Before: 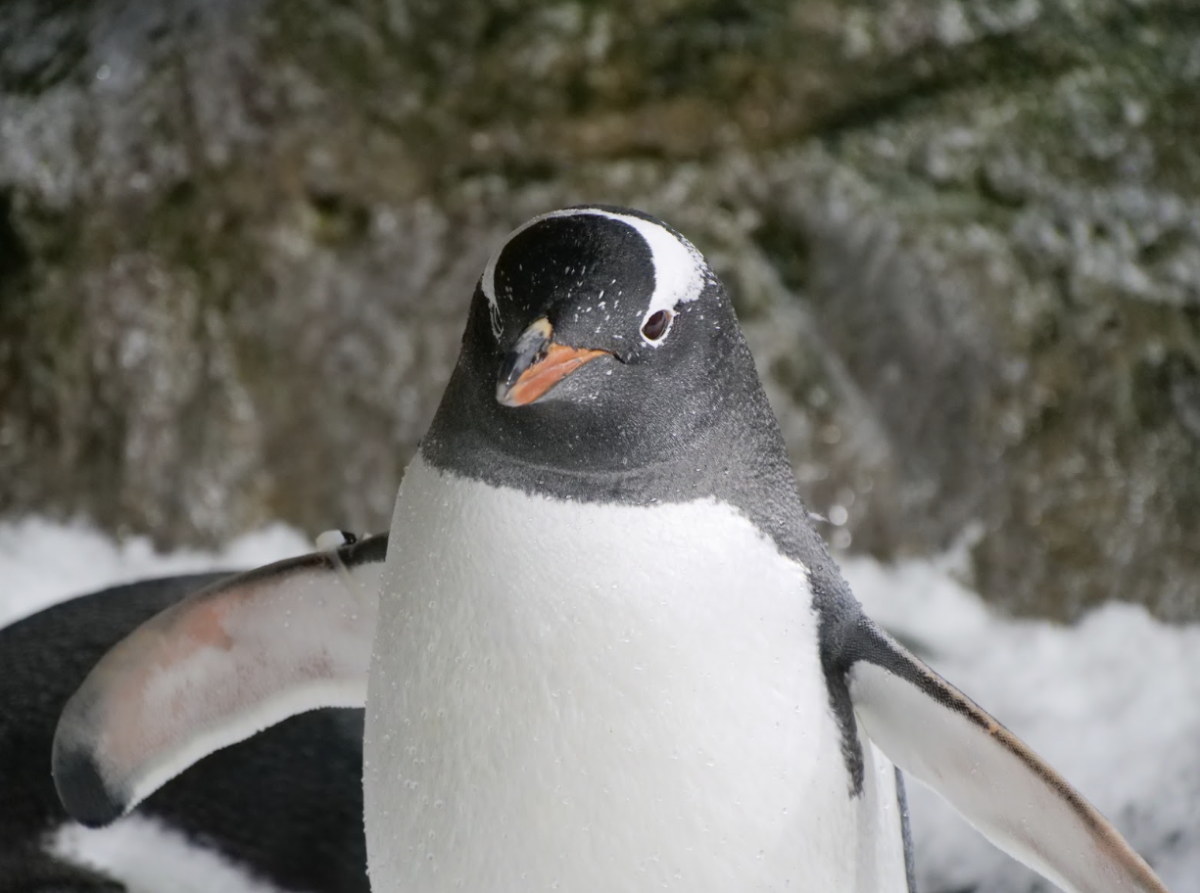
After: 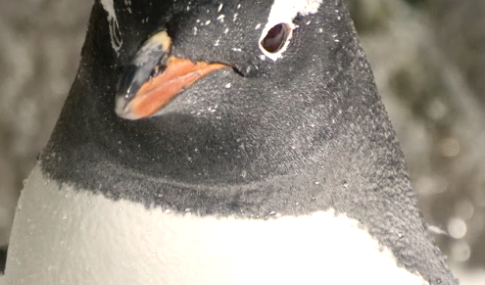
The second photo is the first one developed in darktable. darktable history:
crop: left 31.751%, top 32.172%, right 27.8%, bottom 35.83%
exposure: black level correction 0, exposure 0.5 EV, compensate highlight preservation false
white balance: red 1.045, blue 0.932
